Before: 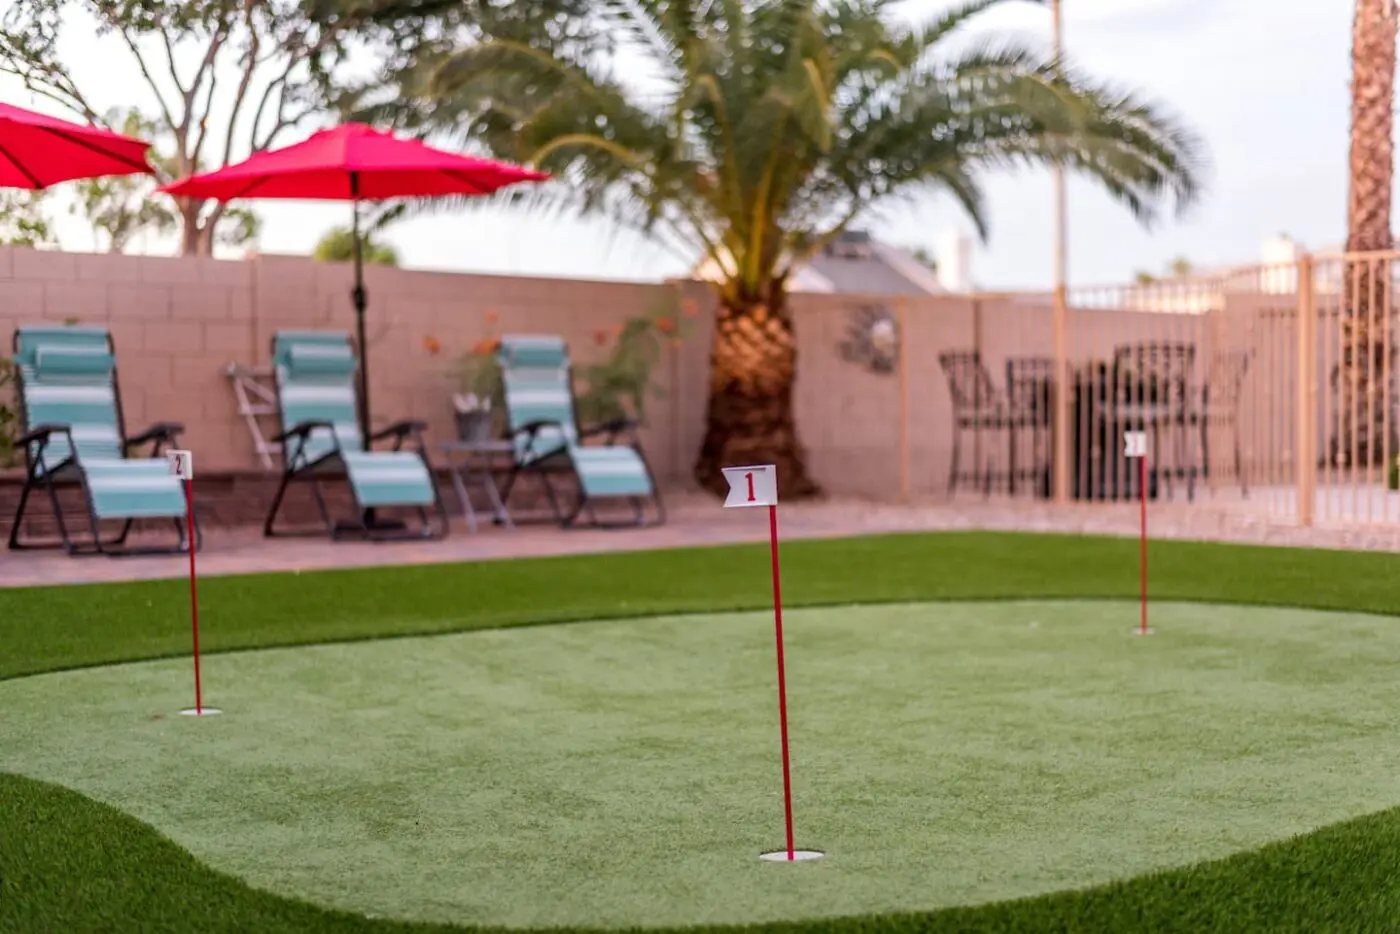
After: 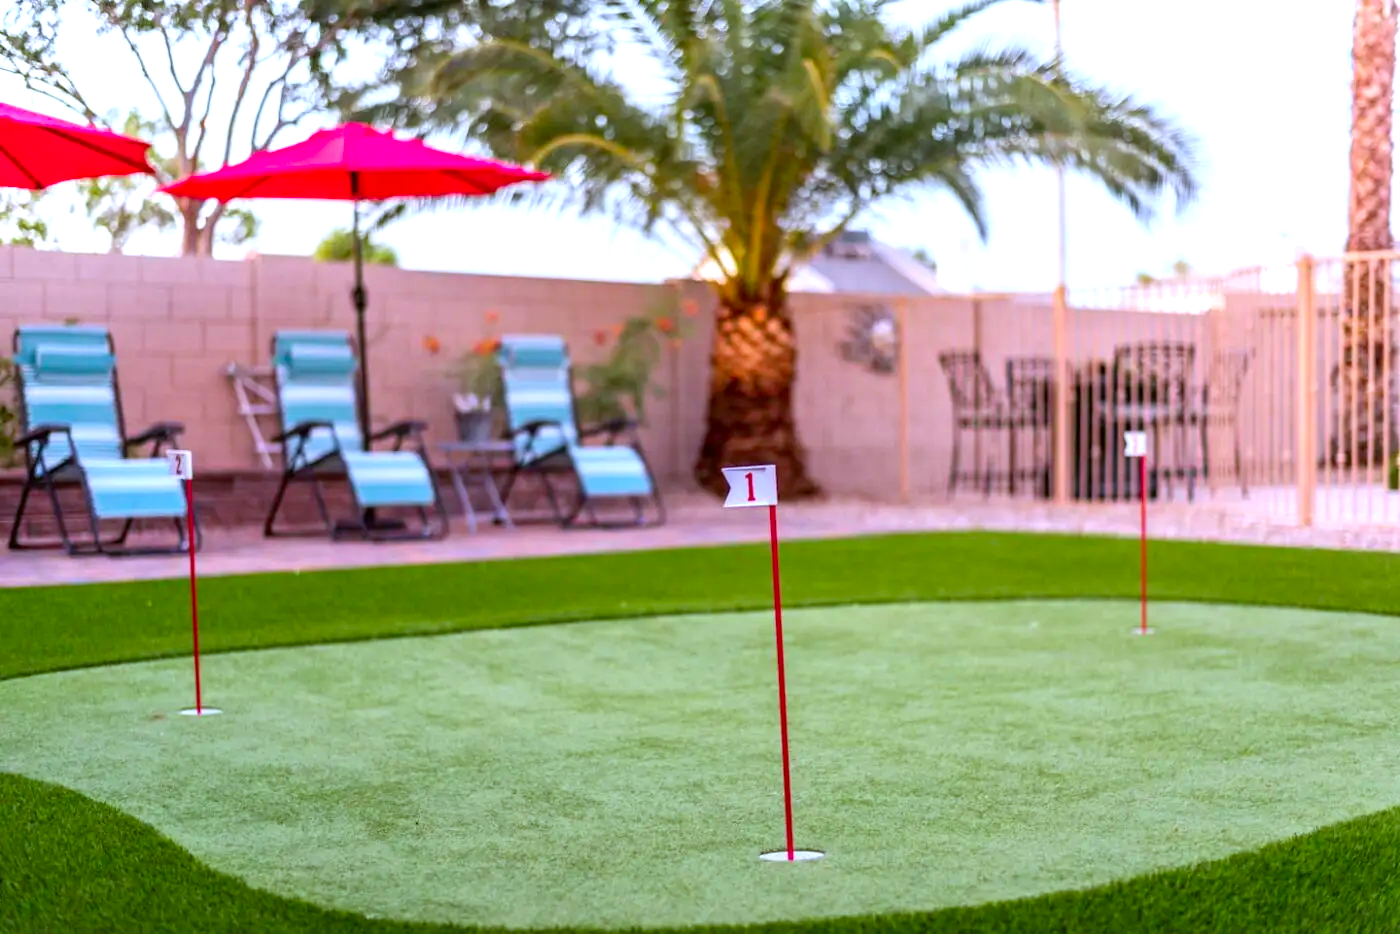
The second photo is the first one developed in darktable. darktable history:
white balance: red 0.926, green 1.003, blue 1.133
color correction: saturation 1.34
exposure: exposure 0.6 EV, compensate highlight preservation false
